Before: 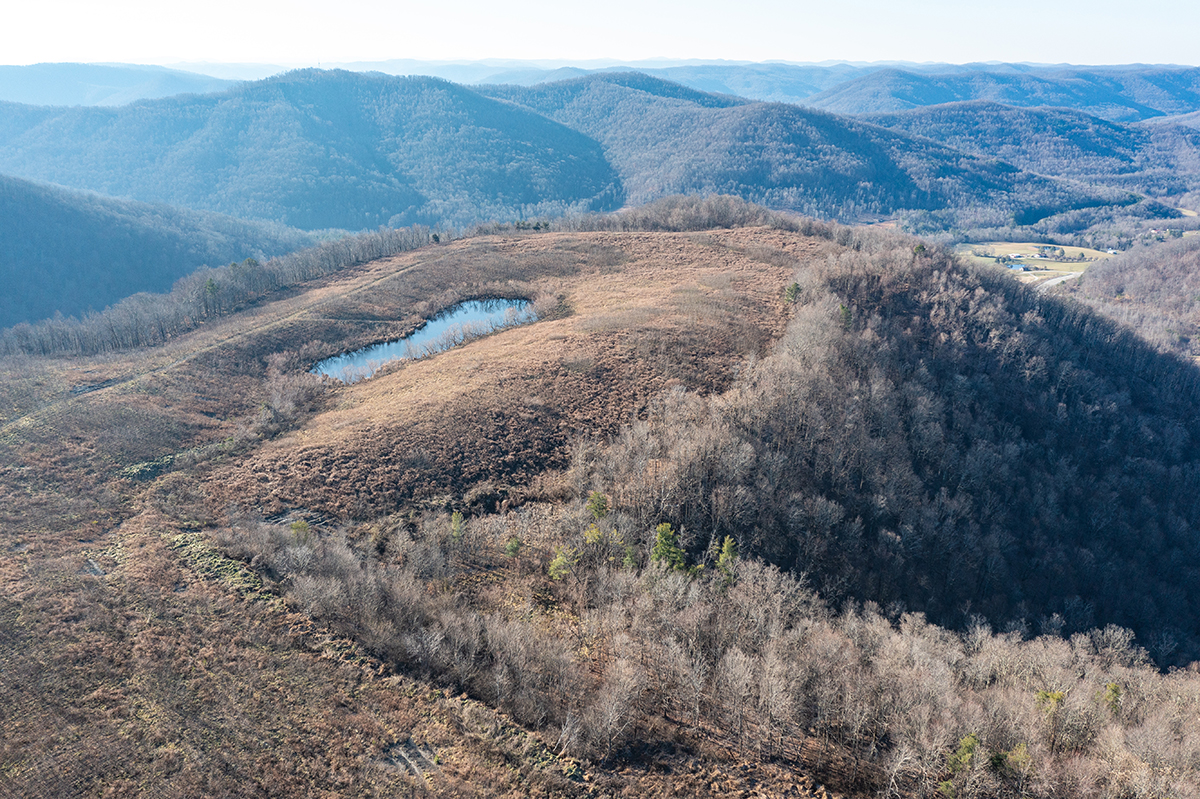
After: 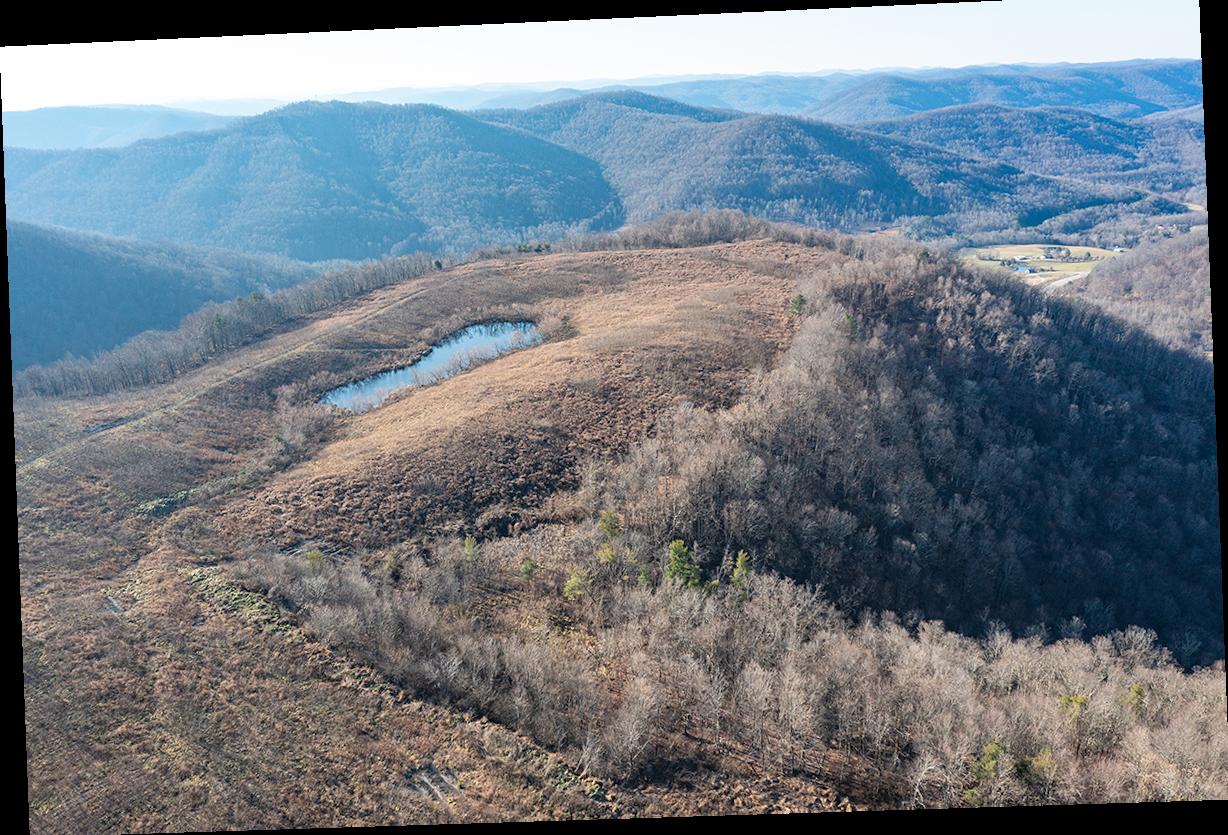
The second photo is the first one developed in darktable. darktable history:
rotate and perspective: rotation -2.22°, lens shift (horizontal) -0.022, automatic cropping off
crop: top 1.049%, right 0.001%
